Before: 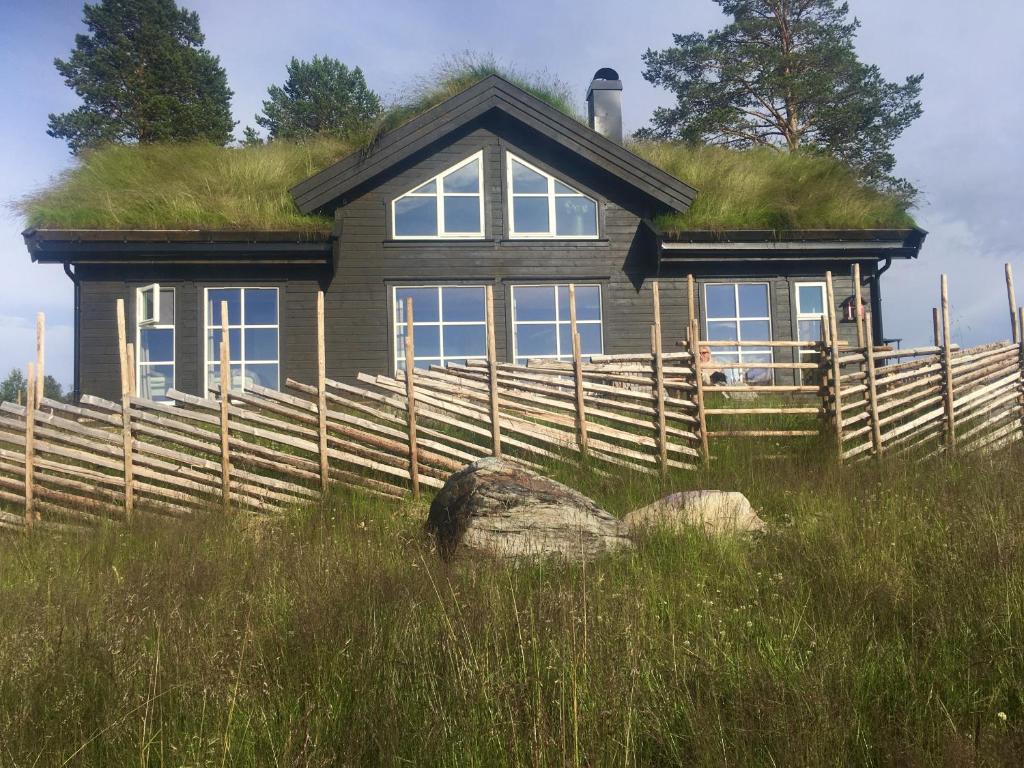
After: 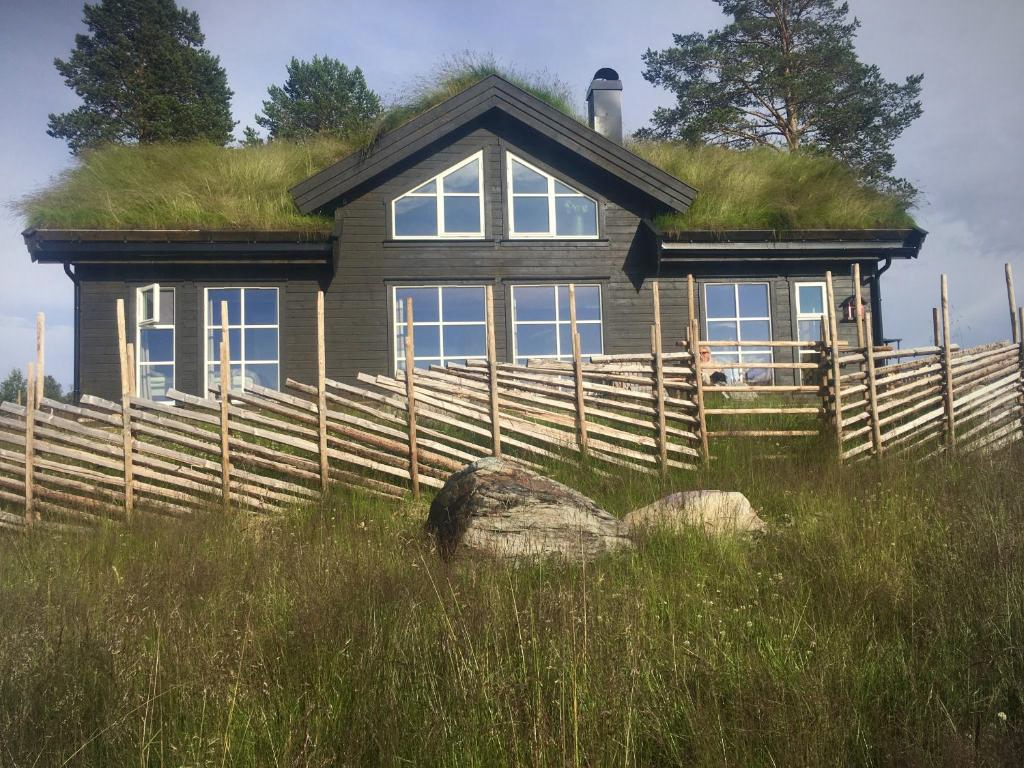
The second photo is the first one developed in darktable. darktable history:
vignetting: fall-off radius 60.96%, center (-0.034, 0.145)
